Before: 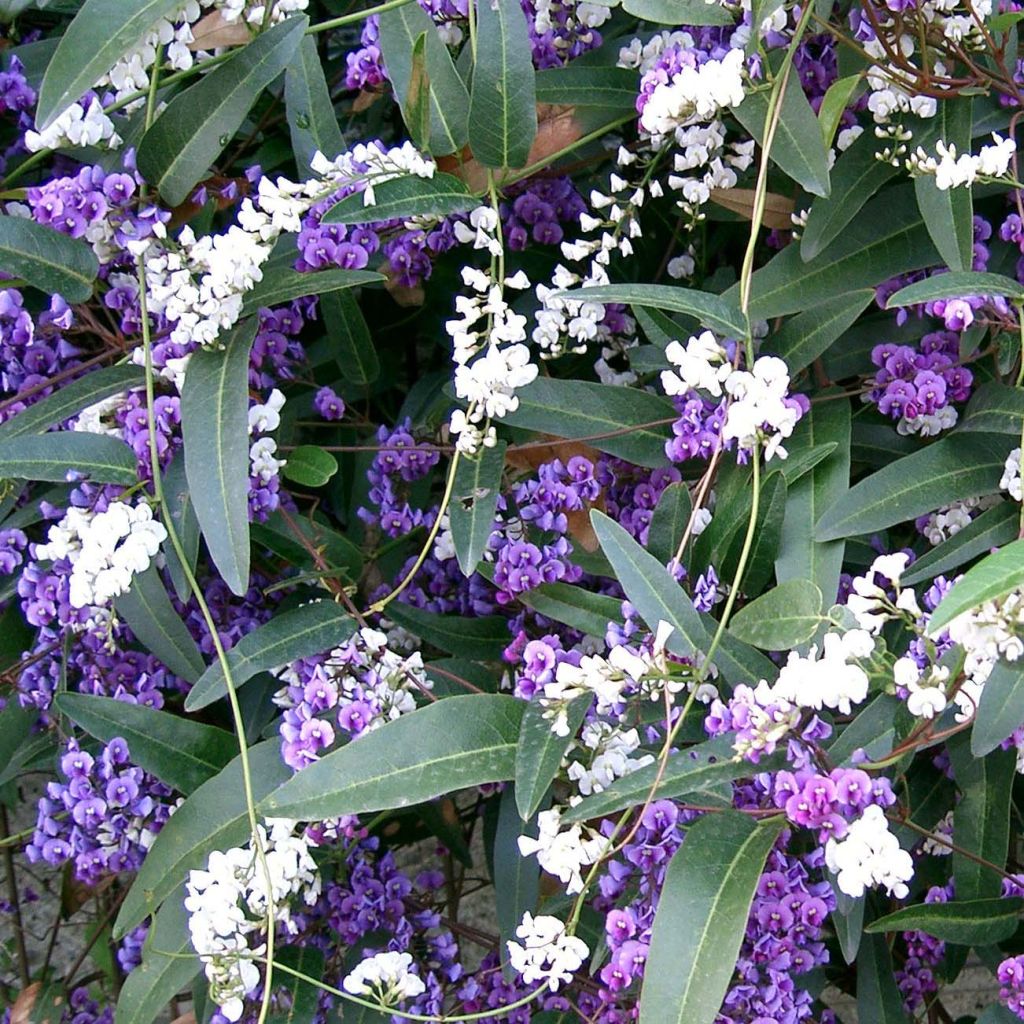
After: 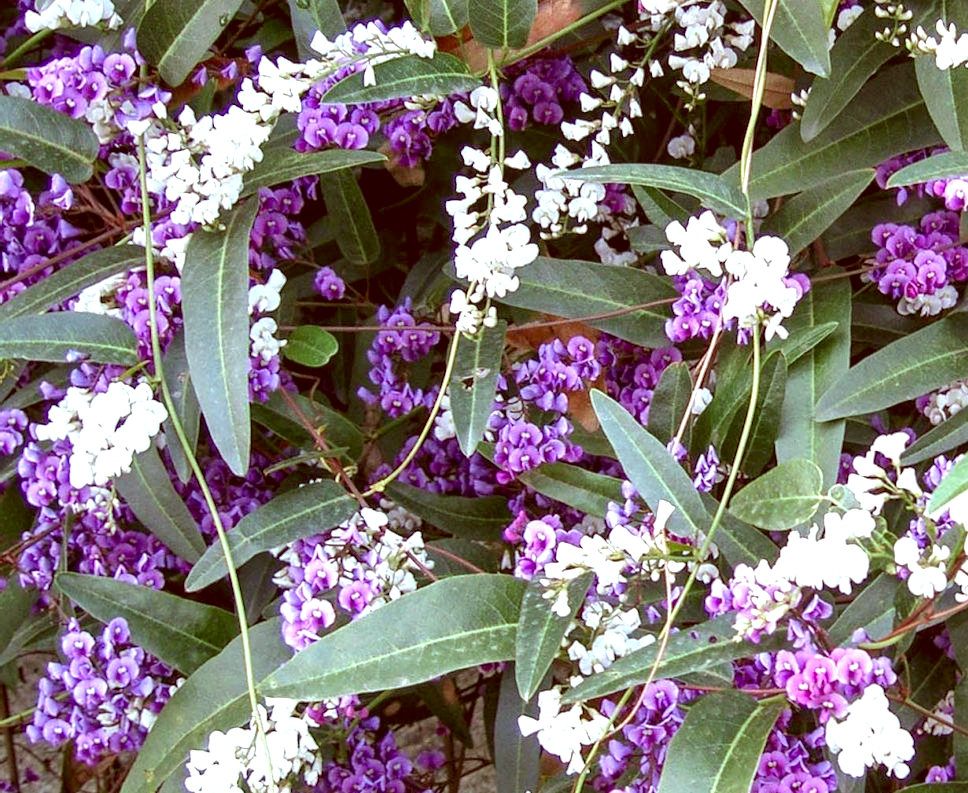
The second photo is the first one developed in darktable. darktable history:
shadows and highlights: radius 107.34, shadows 24.09, highlights -58.36, low approximation 0.01, soften with gaussian
local contrast: on, module defaults
crop and rotate: angle 0.038°, top 11.789%, right 5.439%, bottom 10.804%
exposure: black level correction 0.001, exposure 0.498 EV, compensate exposure bias true, compensate highlight preservation false
color correction: highlights a* -7.06, highlights b* -0.212, shadows a* 20.42, shadows b* 12.32
